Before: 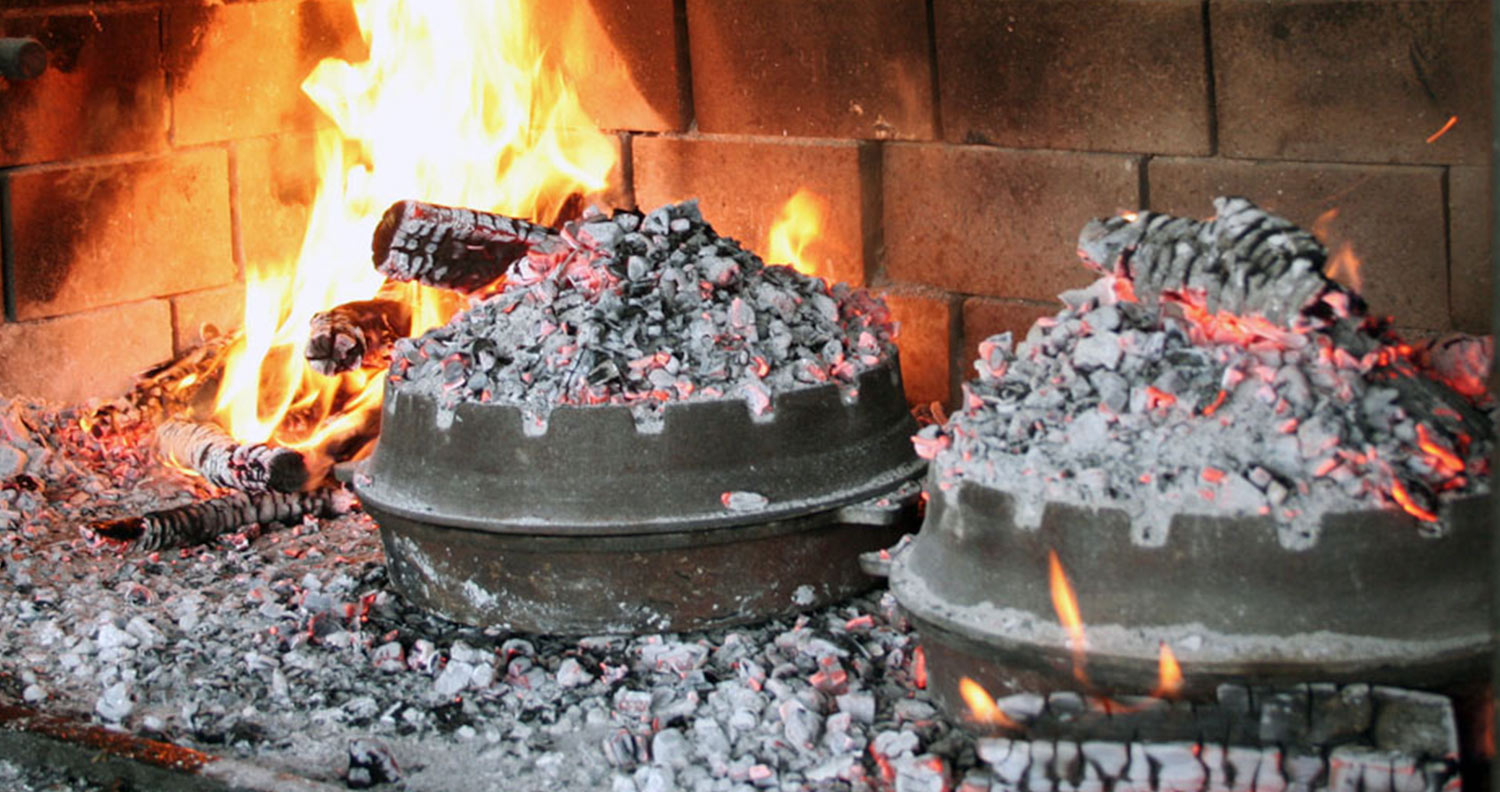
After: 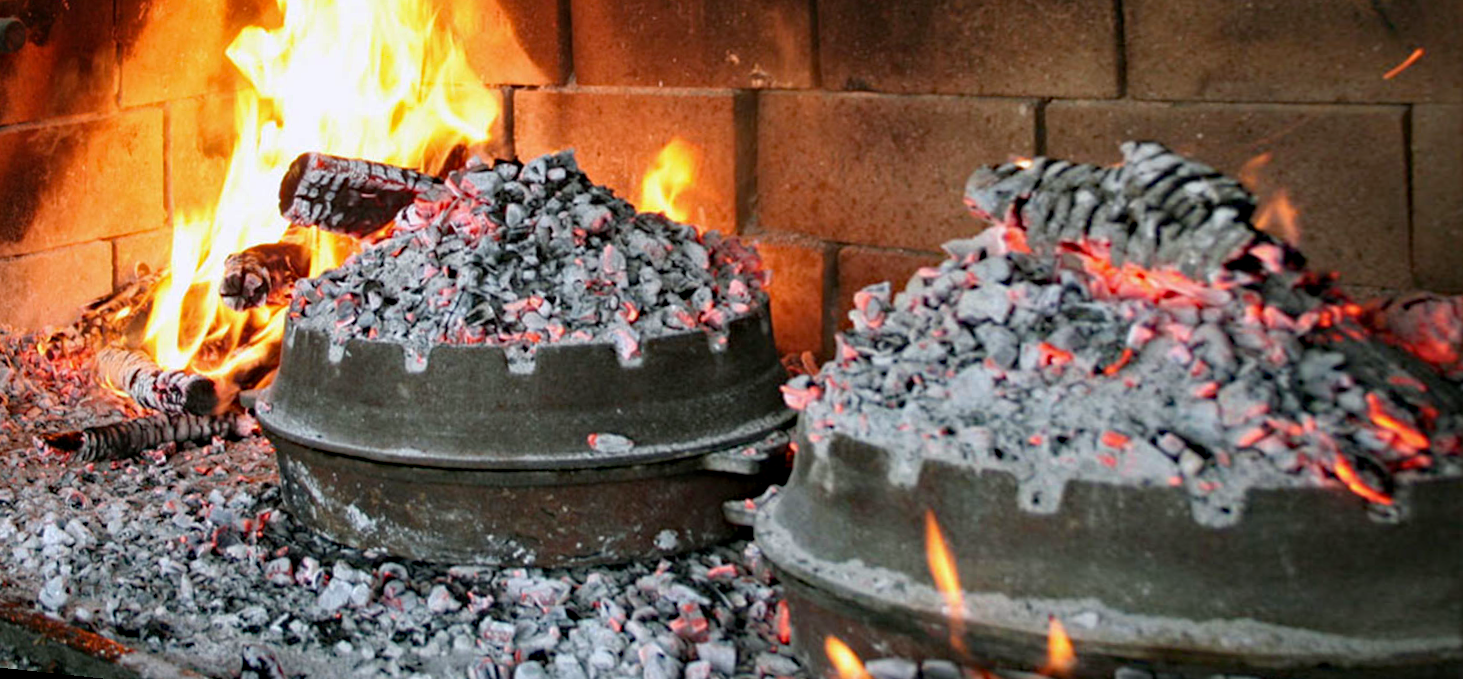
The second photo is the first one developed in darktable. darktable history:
haze removal: strength 0.4, distance 0.22, compatibility mode true, adaptive false
rotate and perspective: rotation 1.69°, lens shift (vertical) -0.023, lens shift (horizontal) -0.291, crop left 0.025, crop right 0.988, crop top 0.092, crop bottom 0.842
